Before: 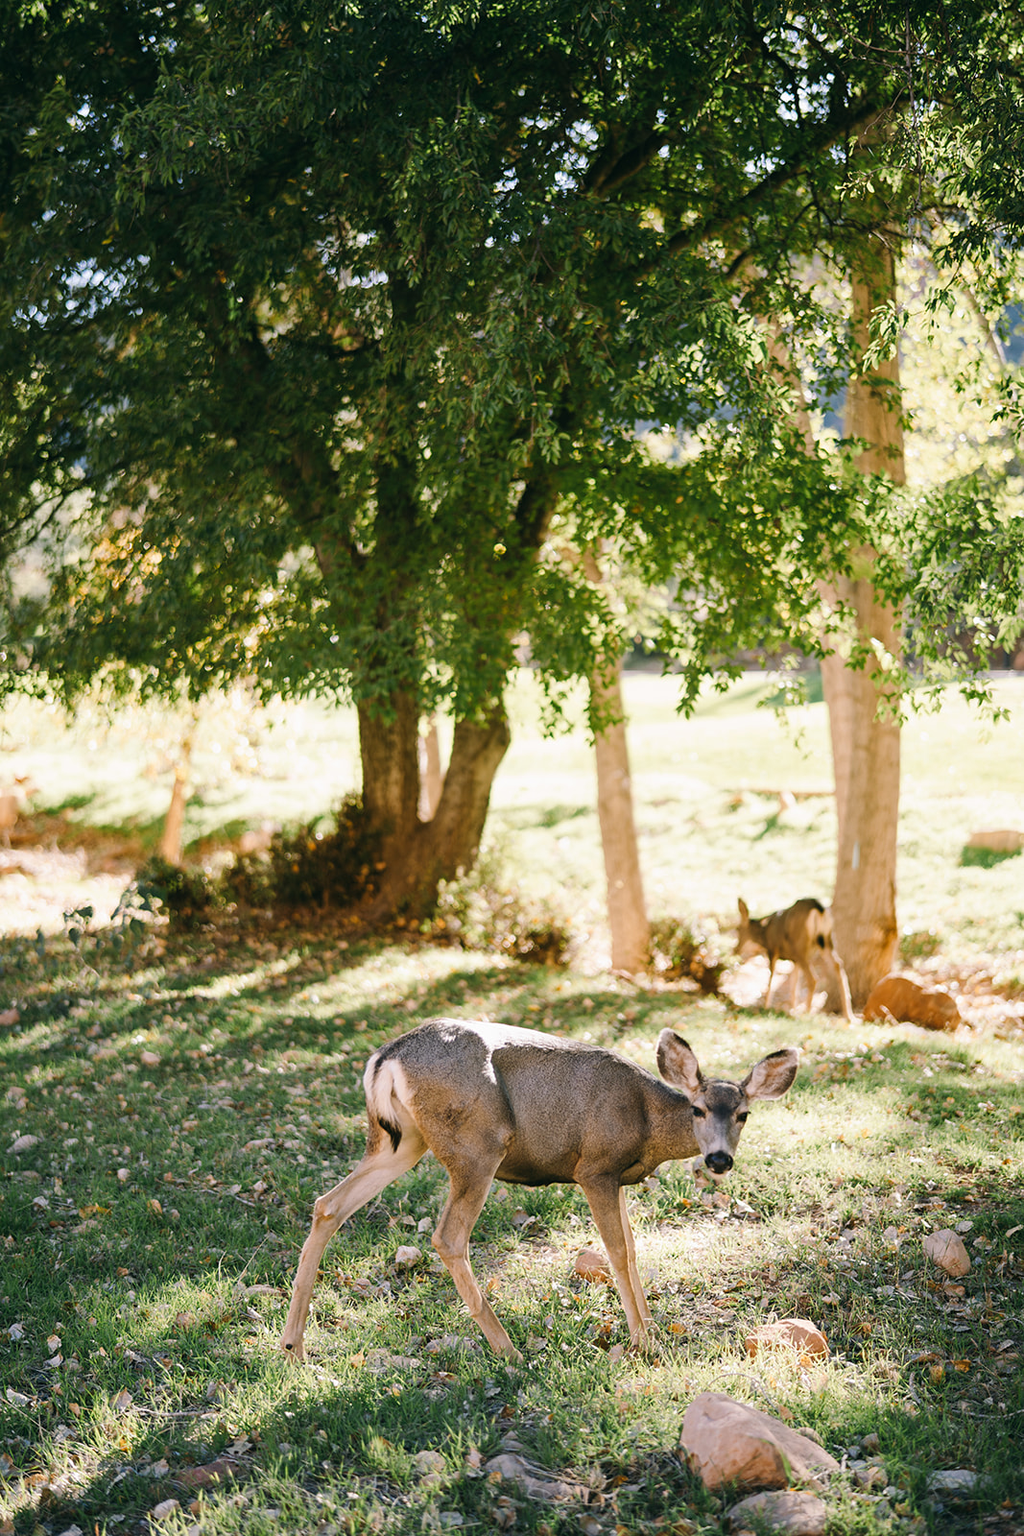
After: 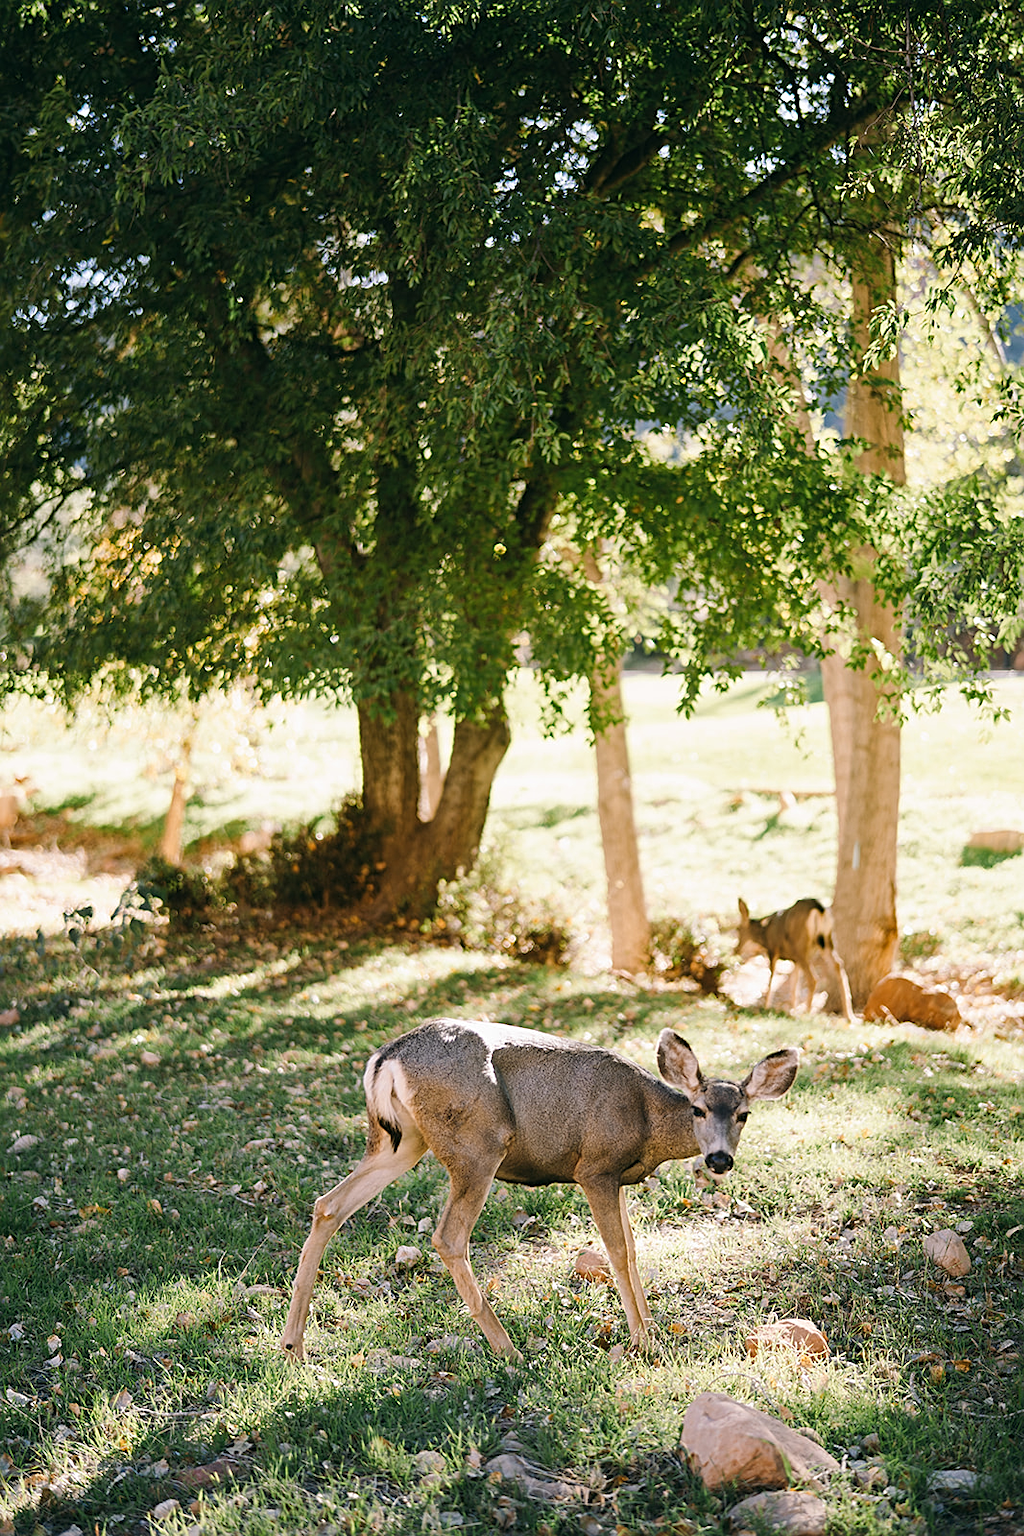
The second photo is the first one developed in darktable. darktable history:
sharpen: radius 2.209, amount 0.388, threshold 0.153
